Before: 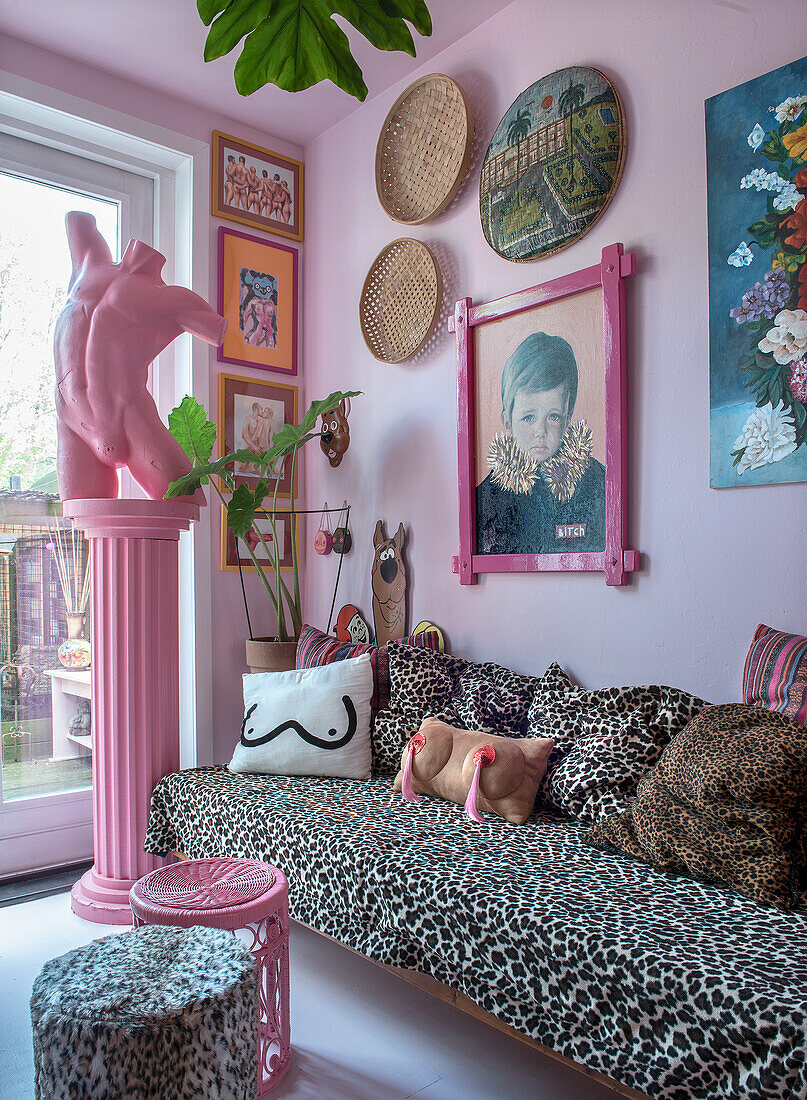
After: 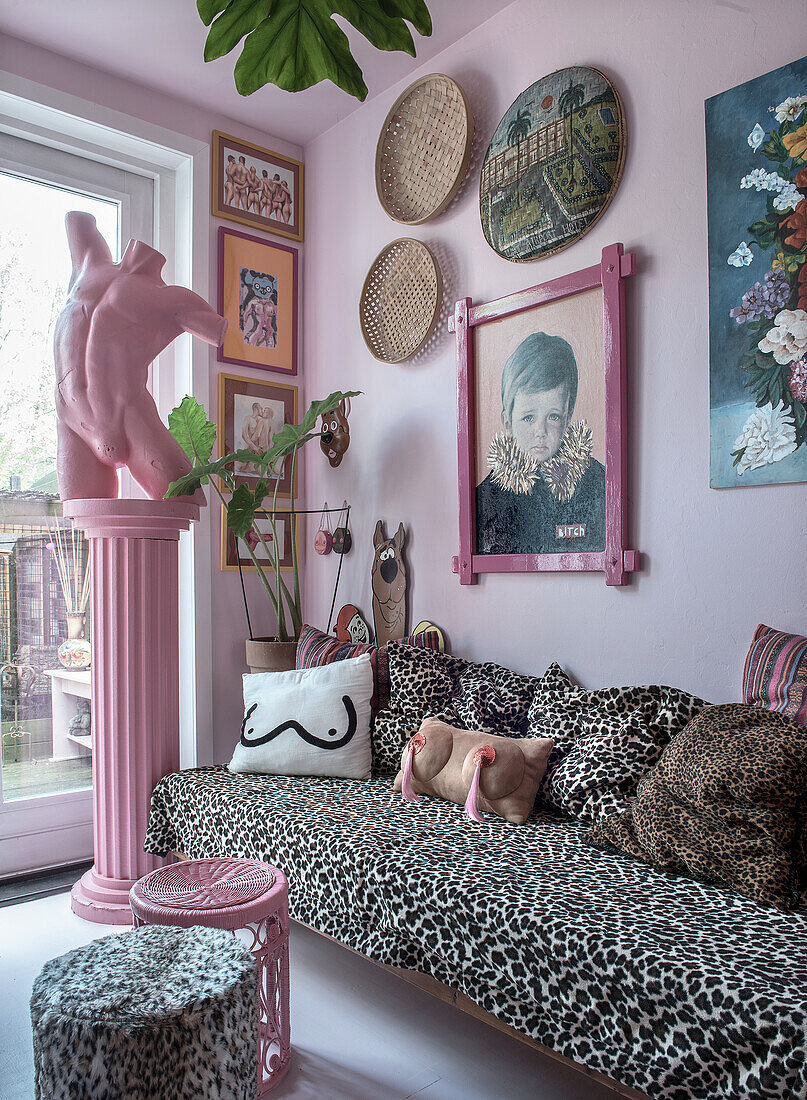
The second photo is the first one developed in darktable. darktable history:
contrast brightness saturation: contrast 0.098, saturation -0.304
